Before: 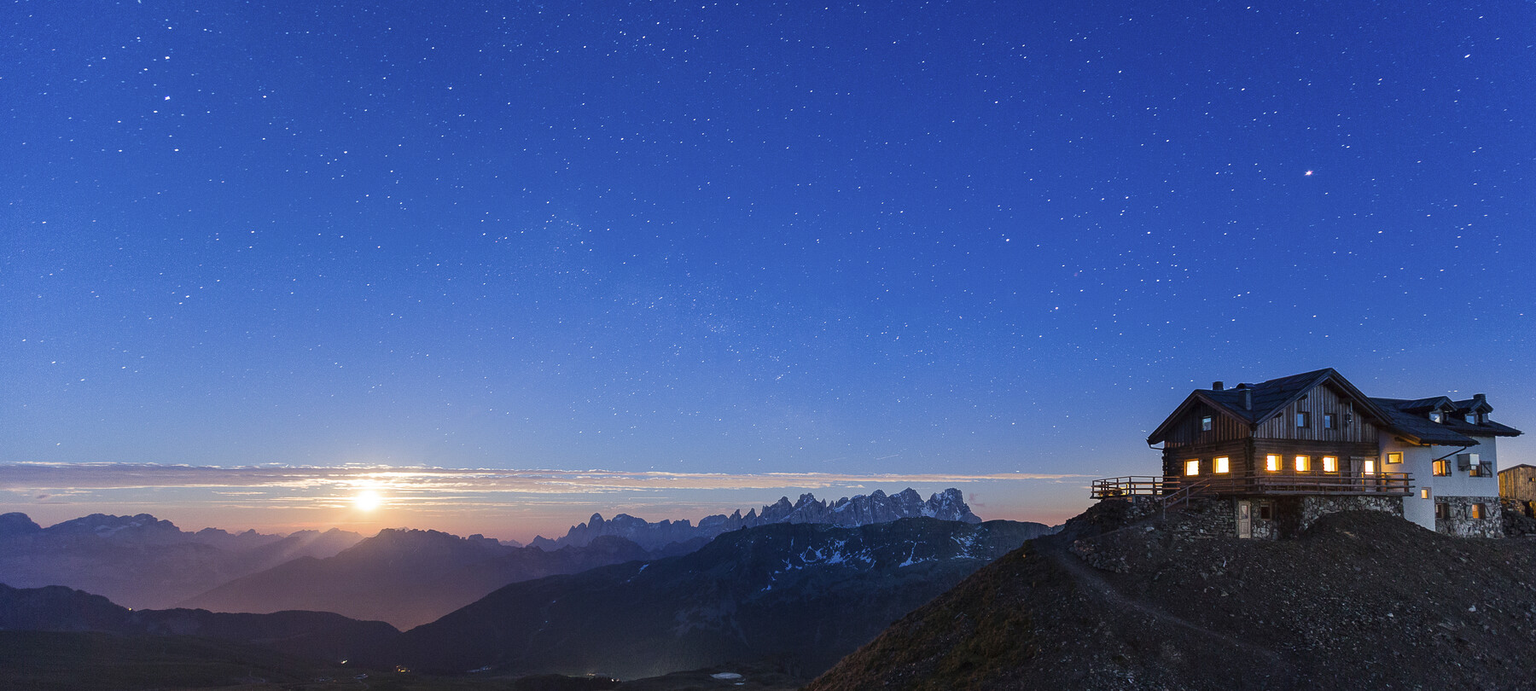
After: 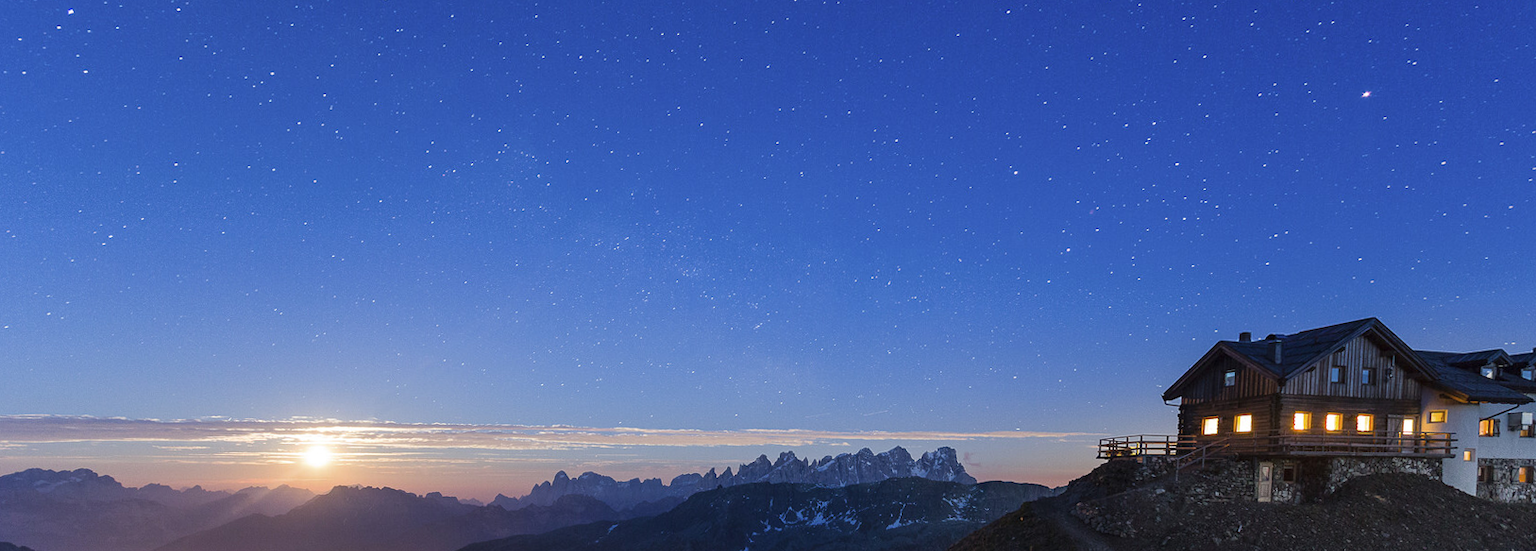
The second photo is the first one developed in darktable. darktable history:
crop and rotate: left 2.991%, top 13.302%, right 1.981%, bottom 12.636%
rotate and perspective: rotation 0.074°, lens shift (vertical) 0.096, lens shift (horizontal) -0.041, crop left 0.043, crop right 0.952, crop top 0.024, crop bottom 0.979
